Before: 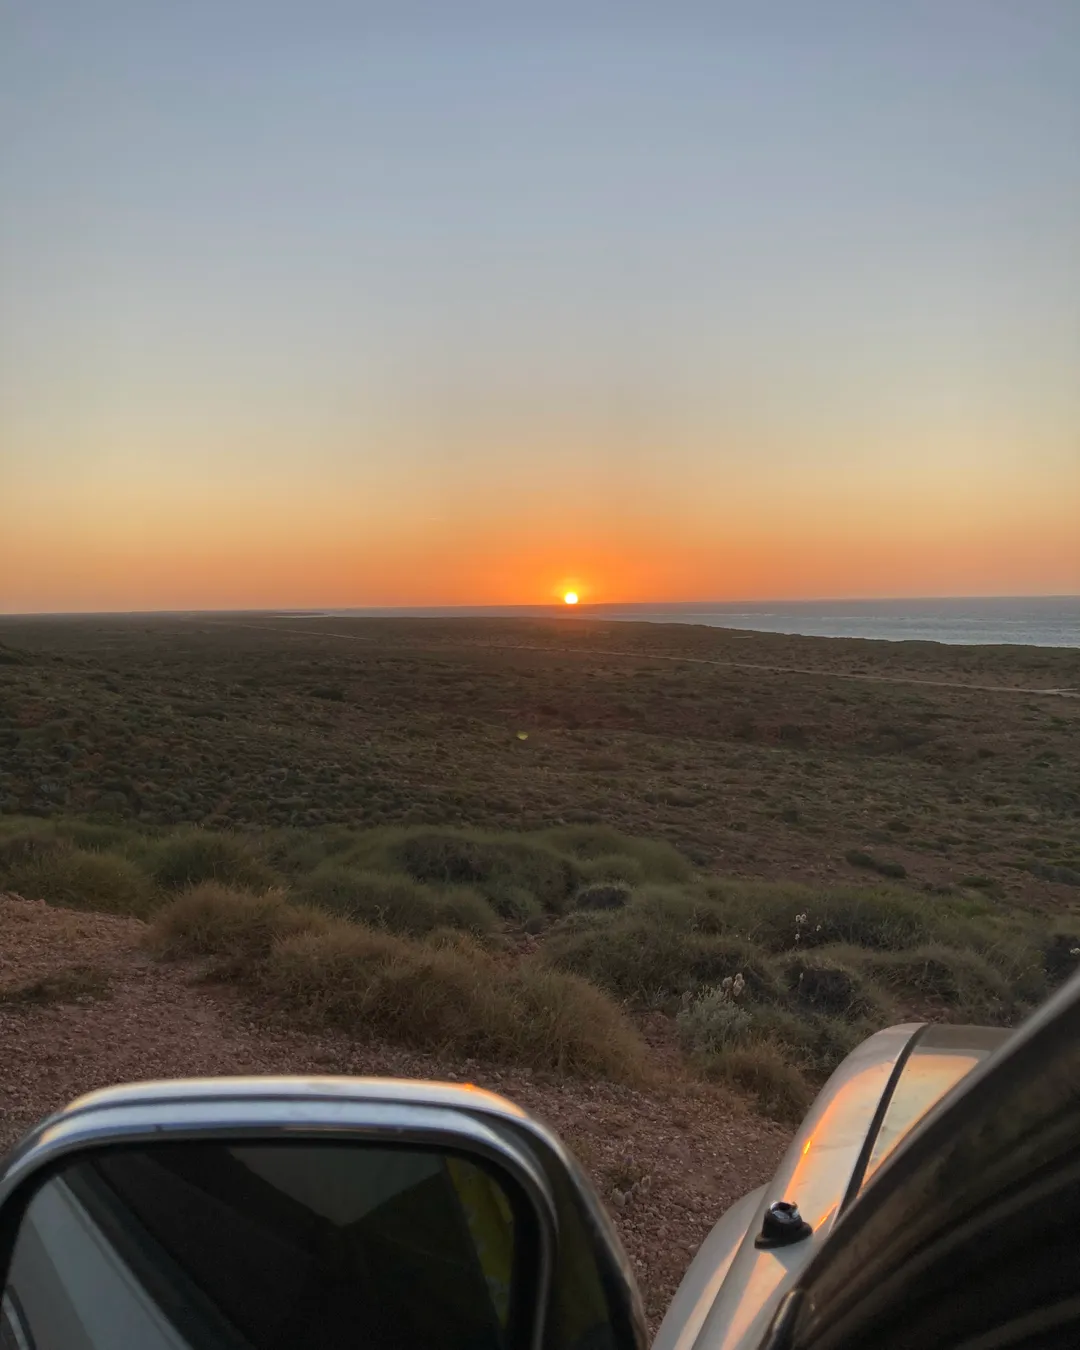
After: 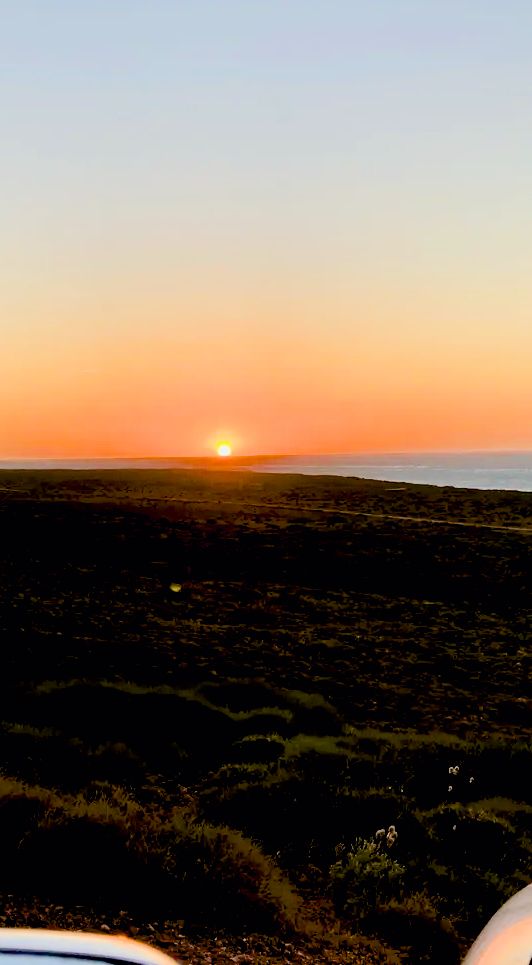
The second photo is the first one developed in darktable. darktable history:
color balance rgb: global offset › luminance -1.425%, perceptual saturation grading › global saturation 20%, perceptual saturation grading › highlights -25.872%, perceptual saturation grading › shadows 49.902%, perceptual brilliance grading › global brilliance 9.205%, perceptual brilliance grading › shadows 14.367%, global vibrance 6.477%, contrast 12.502%, saturation formula JzAzBz (2021)
crop: left 32.158%, top 10.983%, right 18.533%, bottom 17.486%
tone equalizer: on, module defaults
exposure: black level correction 0.036, exposure 0.903 EV, compensate highlight preservation false
filmic rgb: black relative exposure -6.87 EV, white relative exposure 5.85 EV, threshold 2.99 EV, hardness 2.69, color science v6 (2022), enable highlight reconstruction true
